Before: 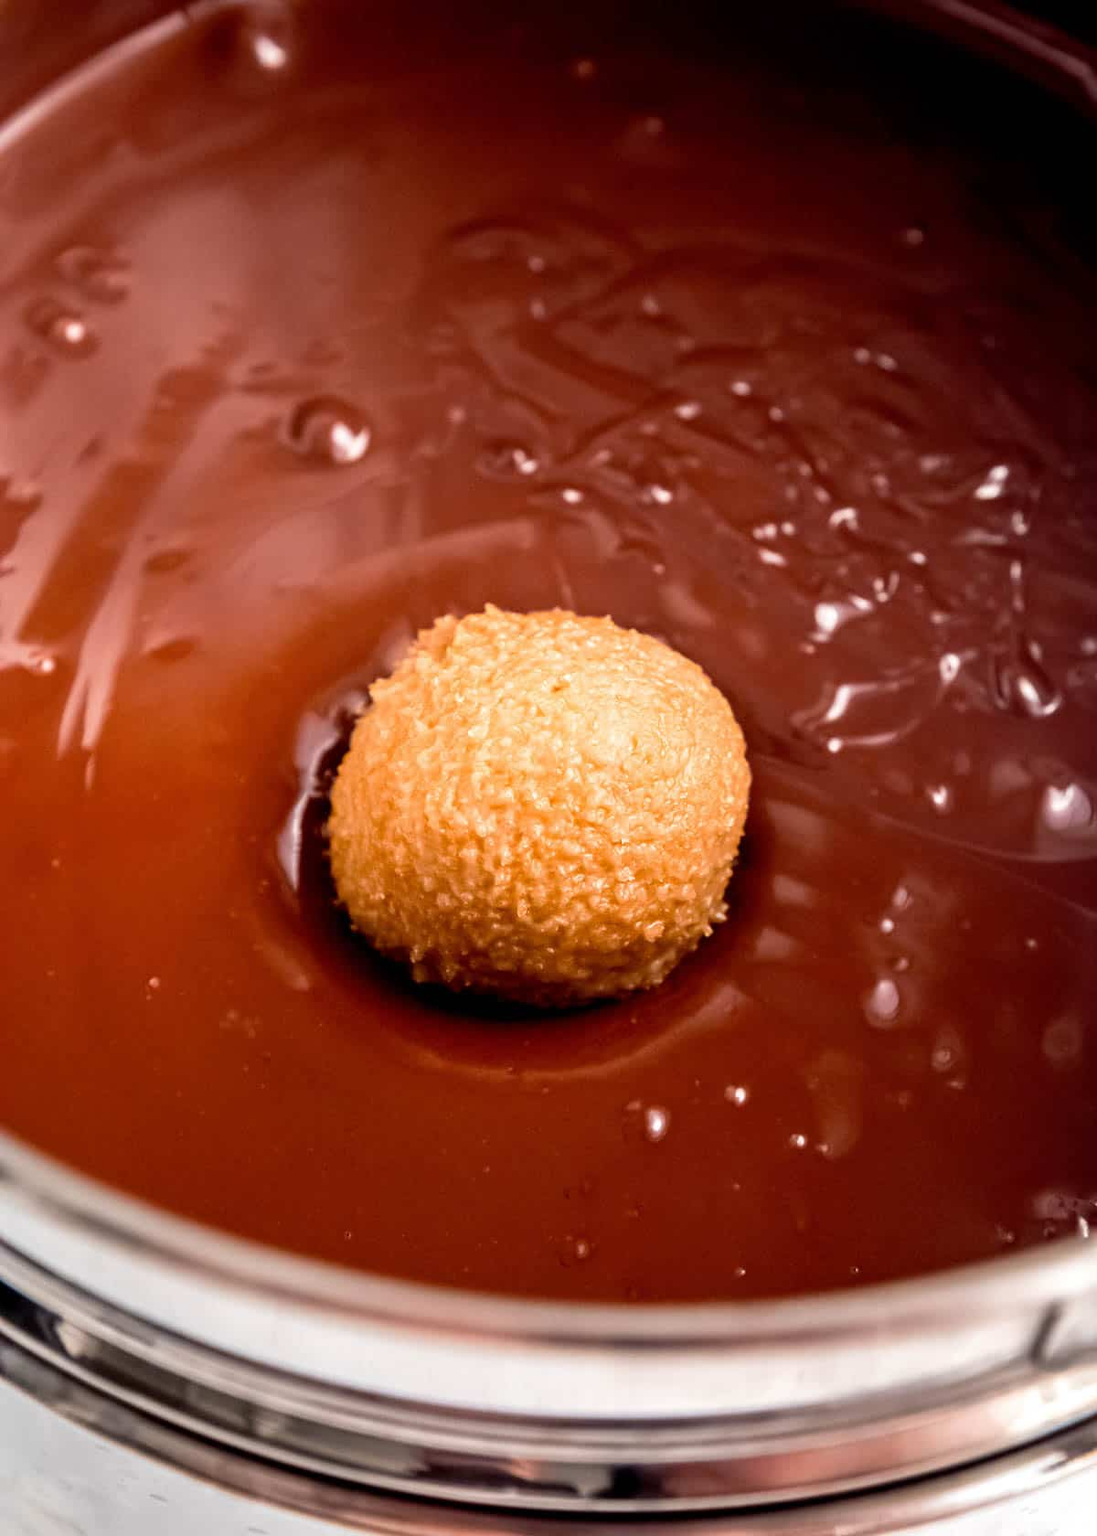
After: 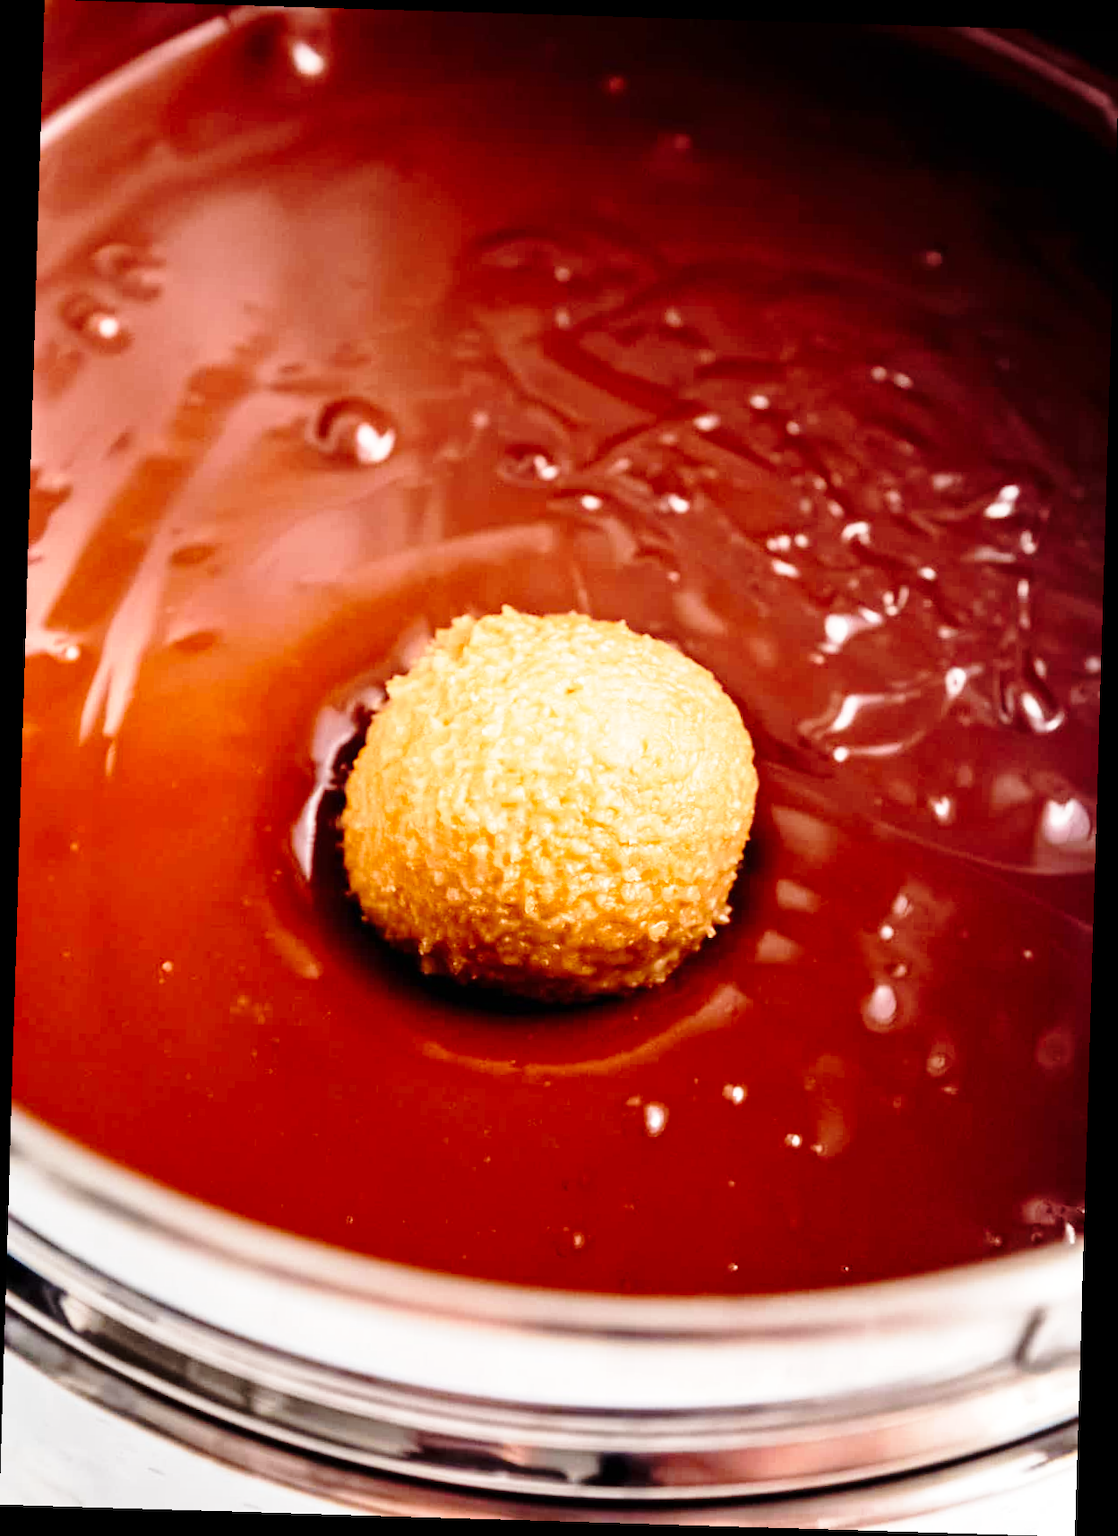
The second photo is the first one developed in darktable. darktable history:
base curve: curves: ch0 [(0, 0) (0.028, 0.03) (0.121, 0.232) (0.46, 0.748) (0.859, 0.968) (1, 1)], preserve colors none
rotate and perspective: rotation 1.72°, automatic cropping off
